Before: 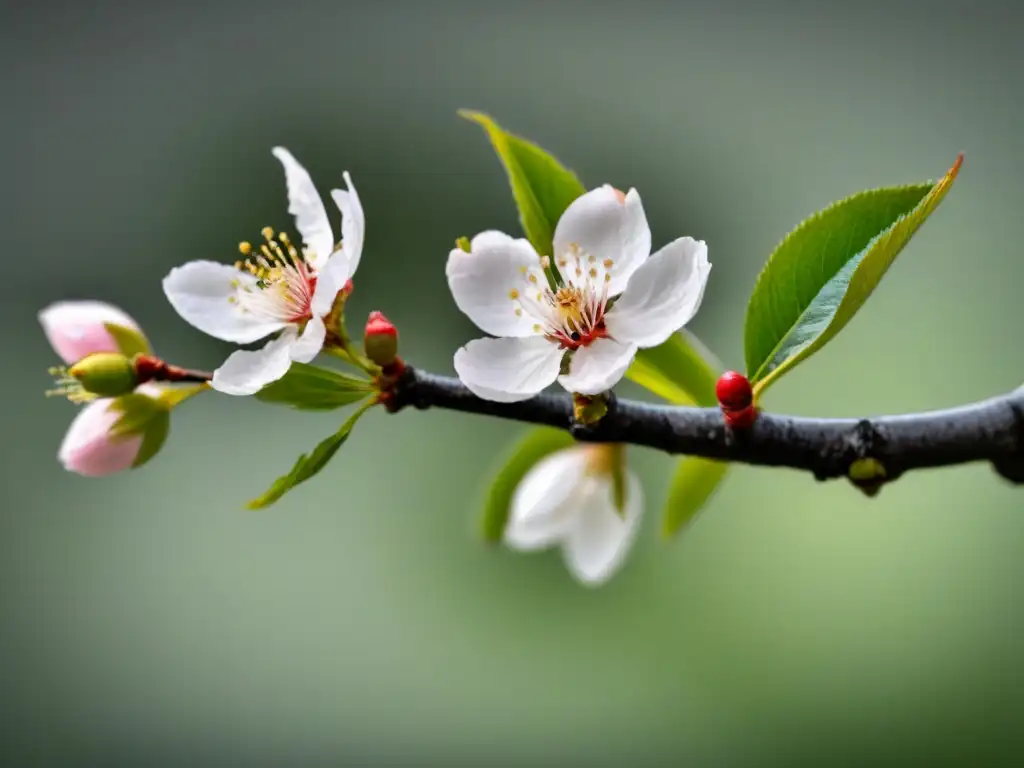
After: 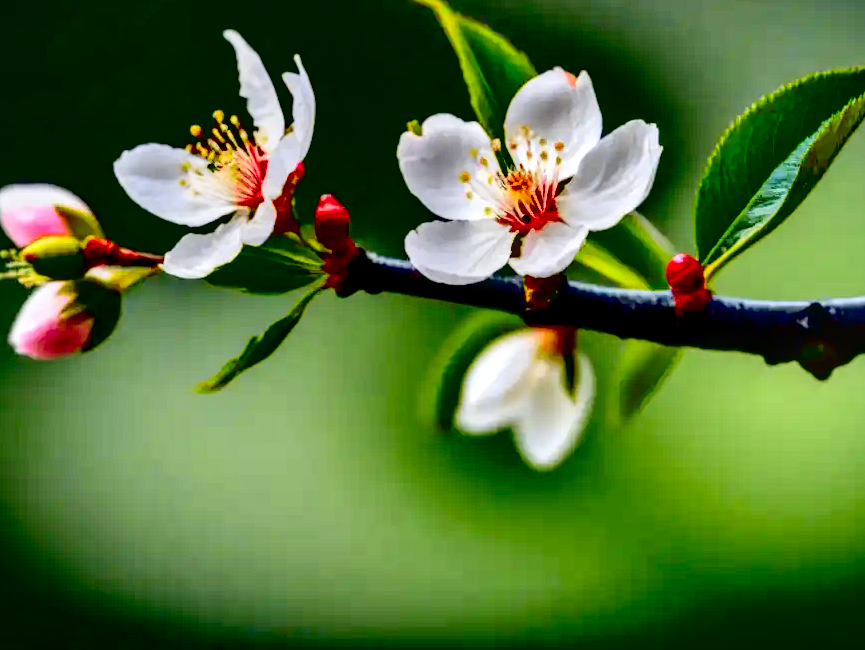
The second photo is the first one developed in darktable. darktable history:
crop and rotate: left 4.826%, top 15.26%, right 10.695%
color correction: highlights b* 0.023, saturation 1.14
local contrast: detail 150%
tone curve: curves: ch0 [(0, 0.01) (0.133, 0.057) (0.338, 0.327) (0.494, 0.55) (0.726, 0.807) (1, 1)]; ch1 [(0, 0) (0.346, 0.324) (0.45, 0.431) (0.5, 0.5) (0.522, 0.517) (0.543, 0.578) (1, 1)]; ch2 [(0, 0) (0.44, 0.424) (0.501, 0.499) (0.564, 0.611) (0.622, 0.667) (0.707, 0.746) (1, 1)], color space Lab, independent channels, preserve colors none
exposure: black level correction 0.099, exposure -0.093 EV, compensate exposure bias true, compensate highlight preservation false
